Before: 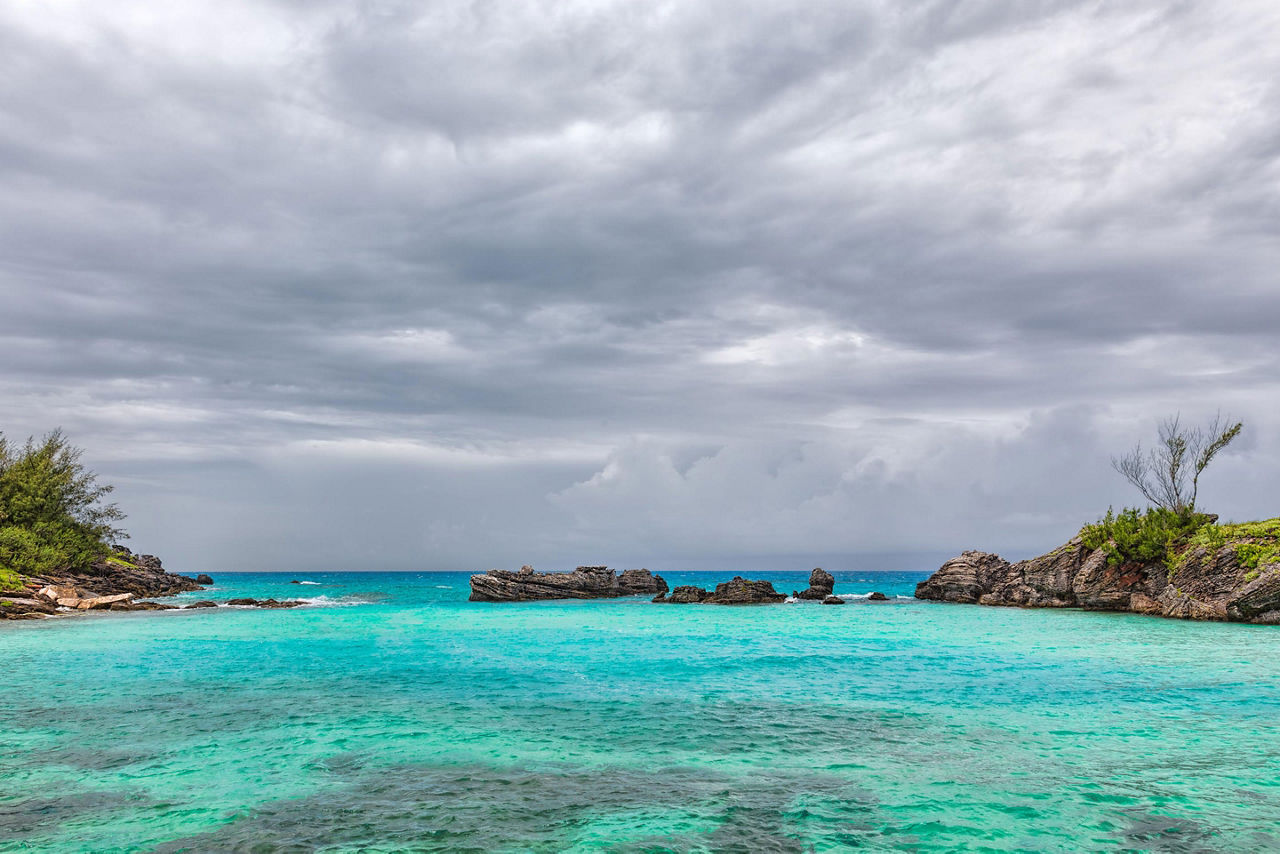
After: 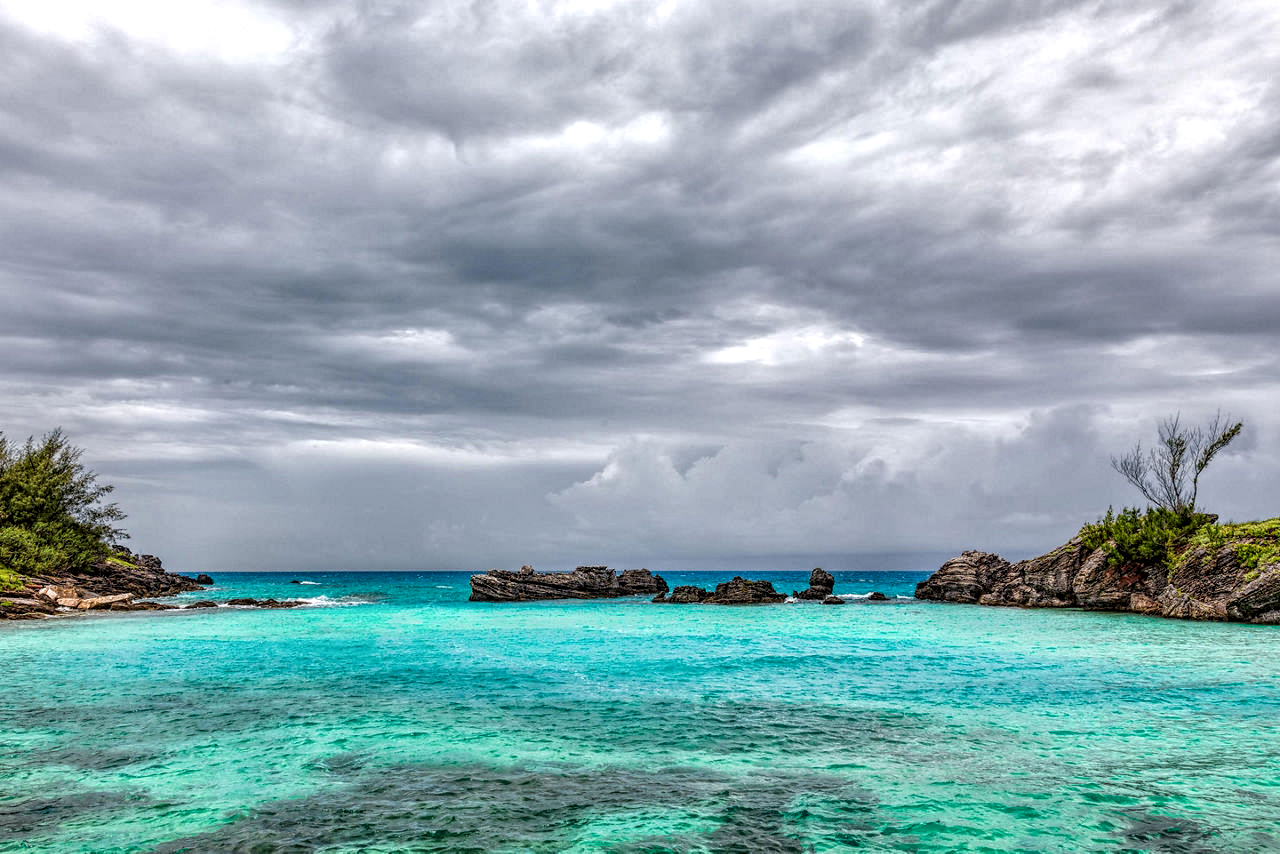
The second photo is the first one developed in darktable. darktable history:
shadows and highlights: shadows 24.95, highlights -23.72
local contrast: highlights 3%, shadows 0%, detail 181%
